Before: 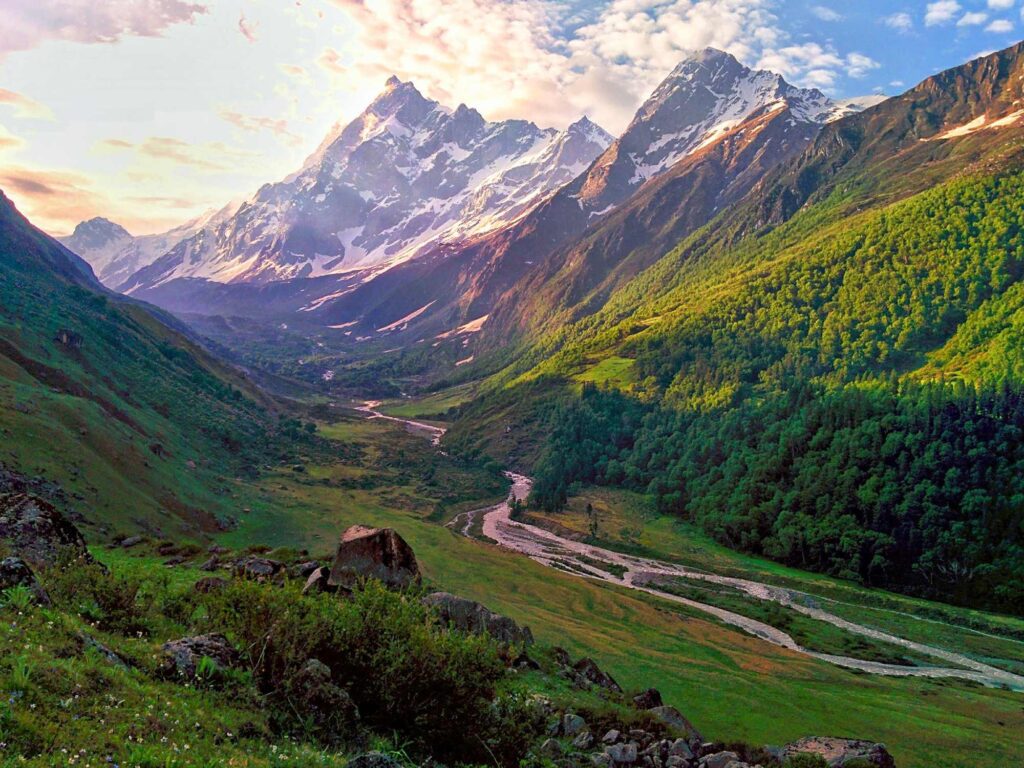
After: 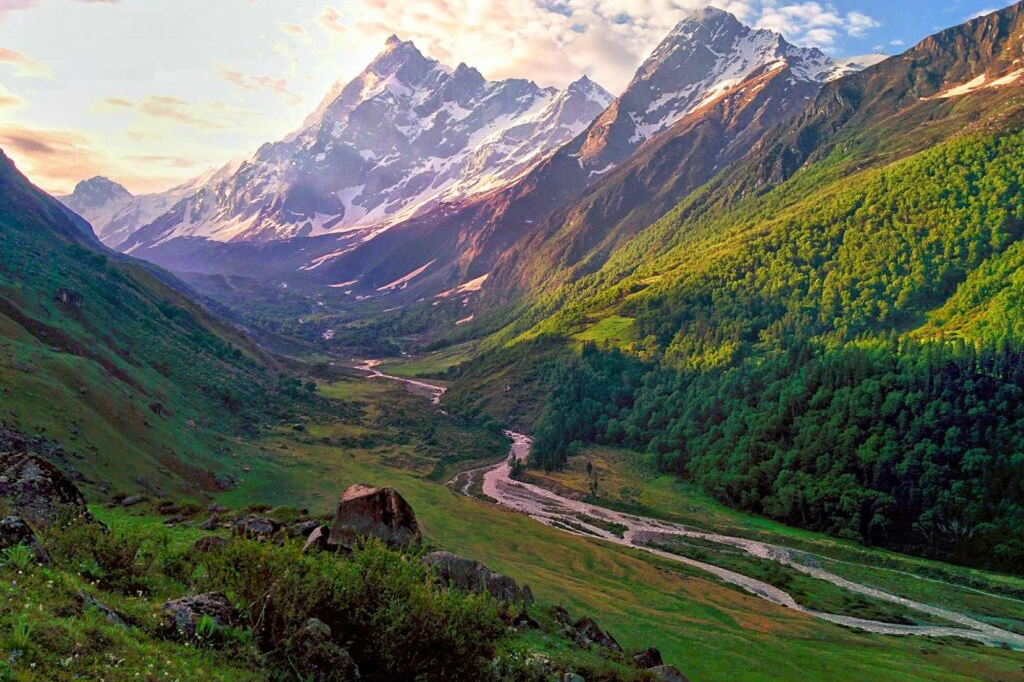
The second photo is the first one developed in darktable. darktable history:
crop and rotate: top 5.468%, bottom 5.711%
